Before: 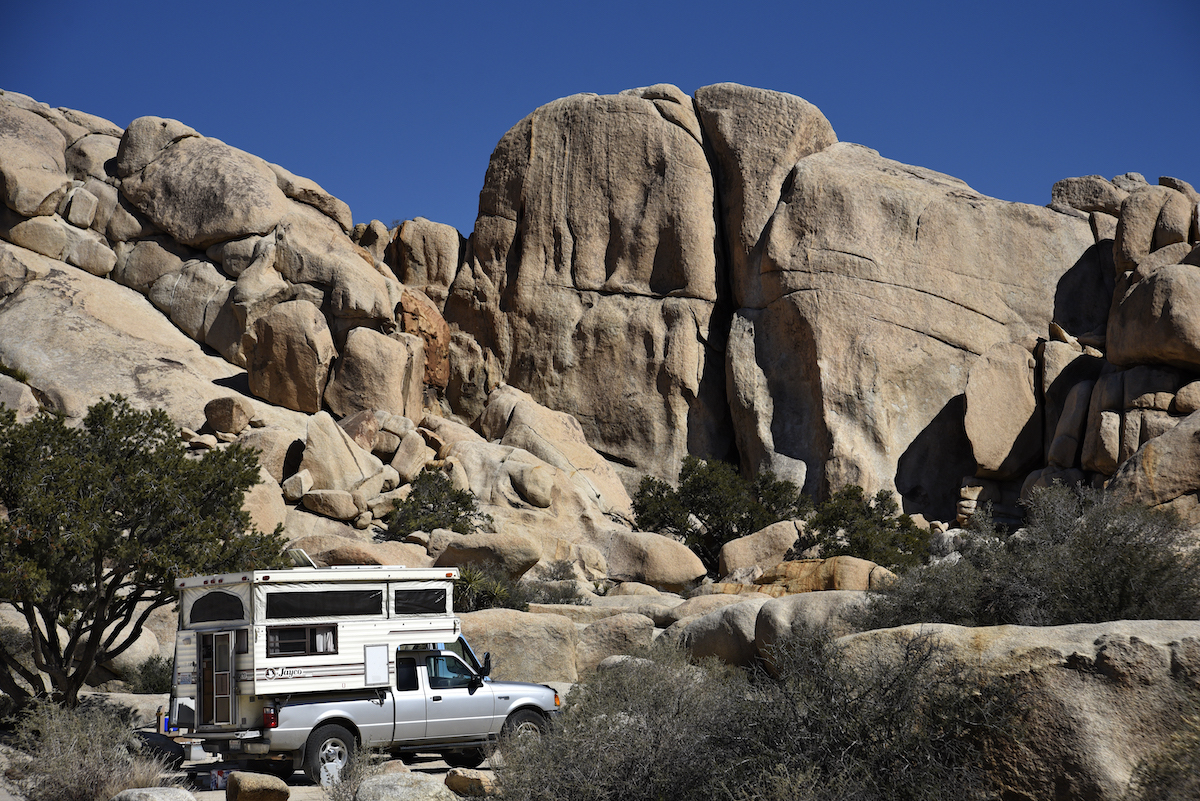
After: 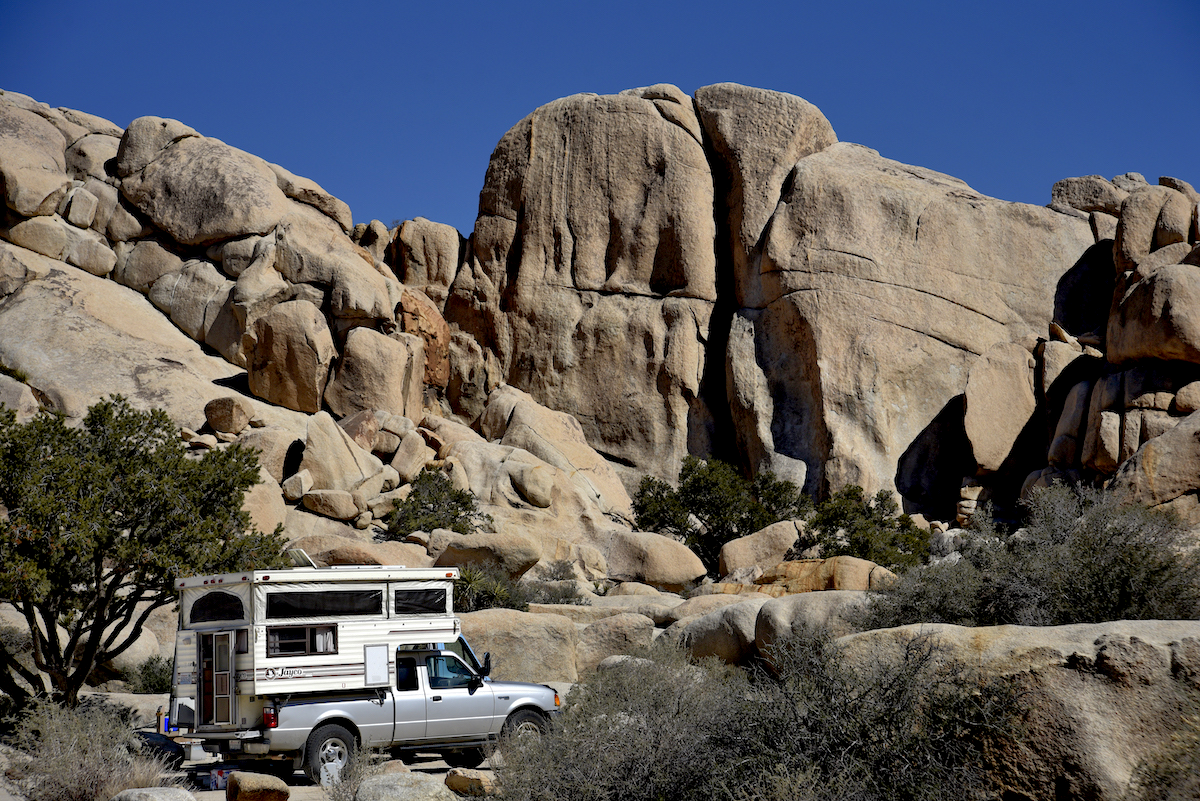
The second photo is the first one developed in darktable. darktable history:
exposure: black level correction 0.01, exposure 0.017 EV, compensate highlight preservation false
shadows and highlights: on, module defaults
